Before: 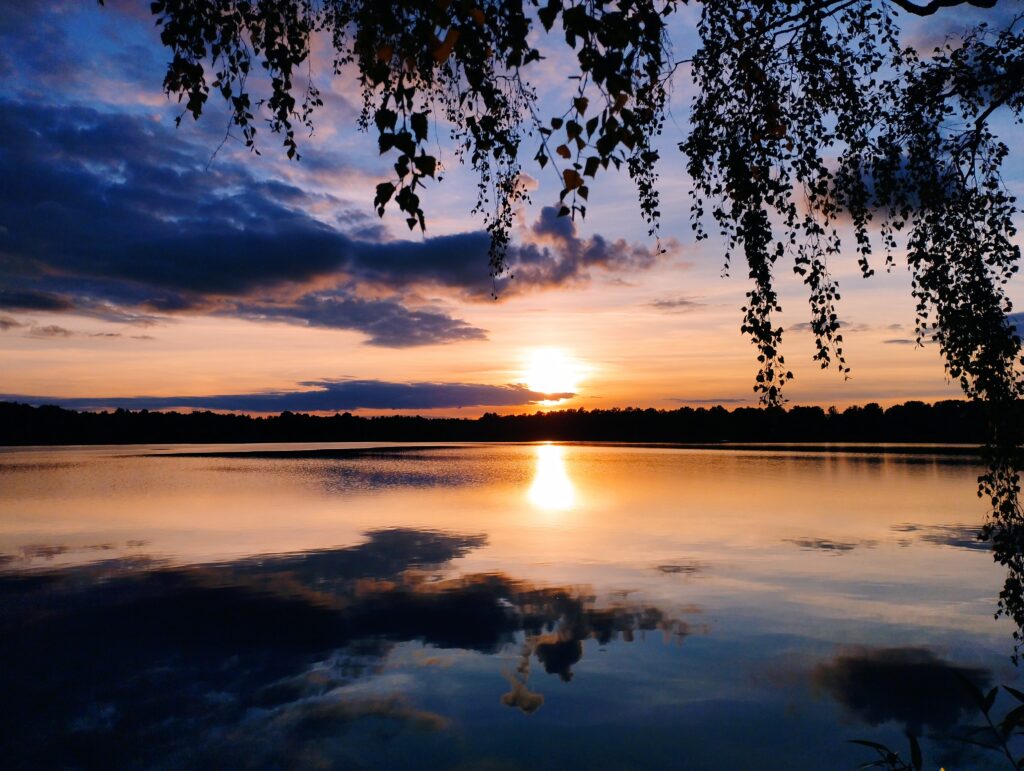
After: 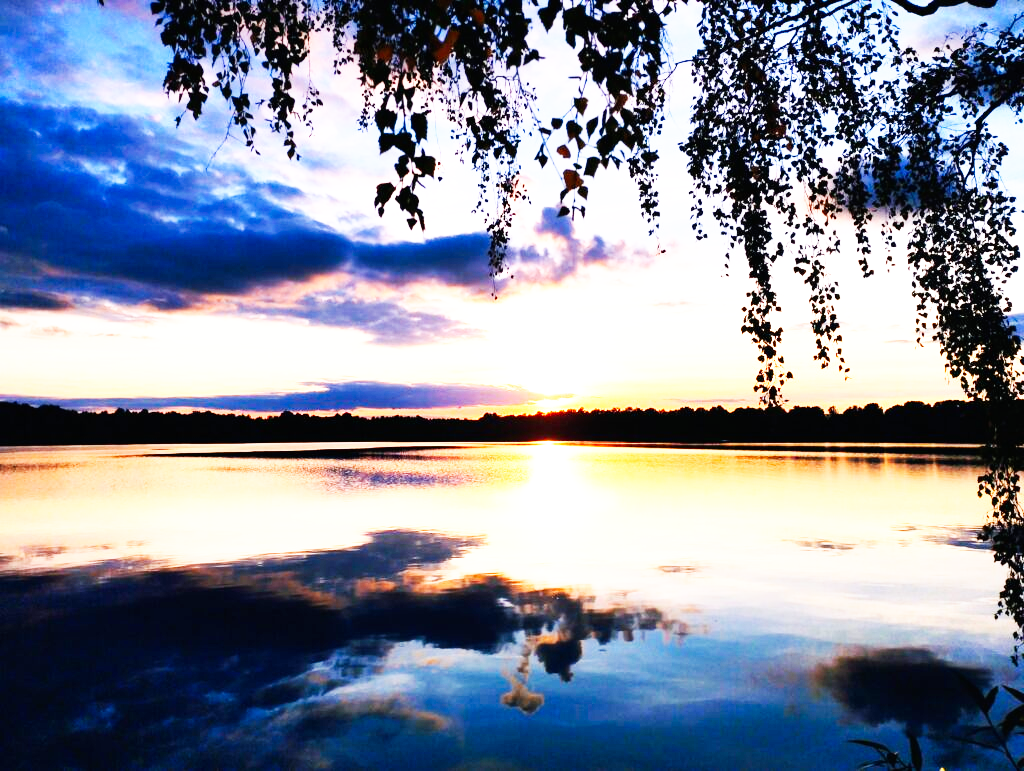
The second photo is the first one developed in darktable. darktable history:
exposure: black level correction 0, exposure 1.2 EV, compensate exposure bias true, compensate highlight preservation false
base curve: curves: ch0 [(0, 0) (0.007, 0.004) (0.027, 0.03) (0.046, 0.07) (0.207, 0.54) (0.442, 0.872) (0.673, 0.972) (1, 1)], preserve colors none
